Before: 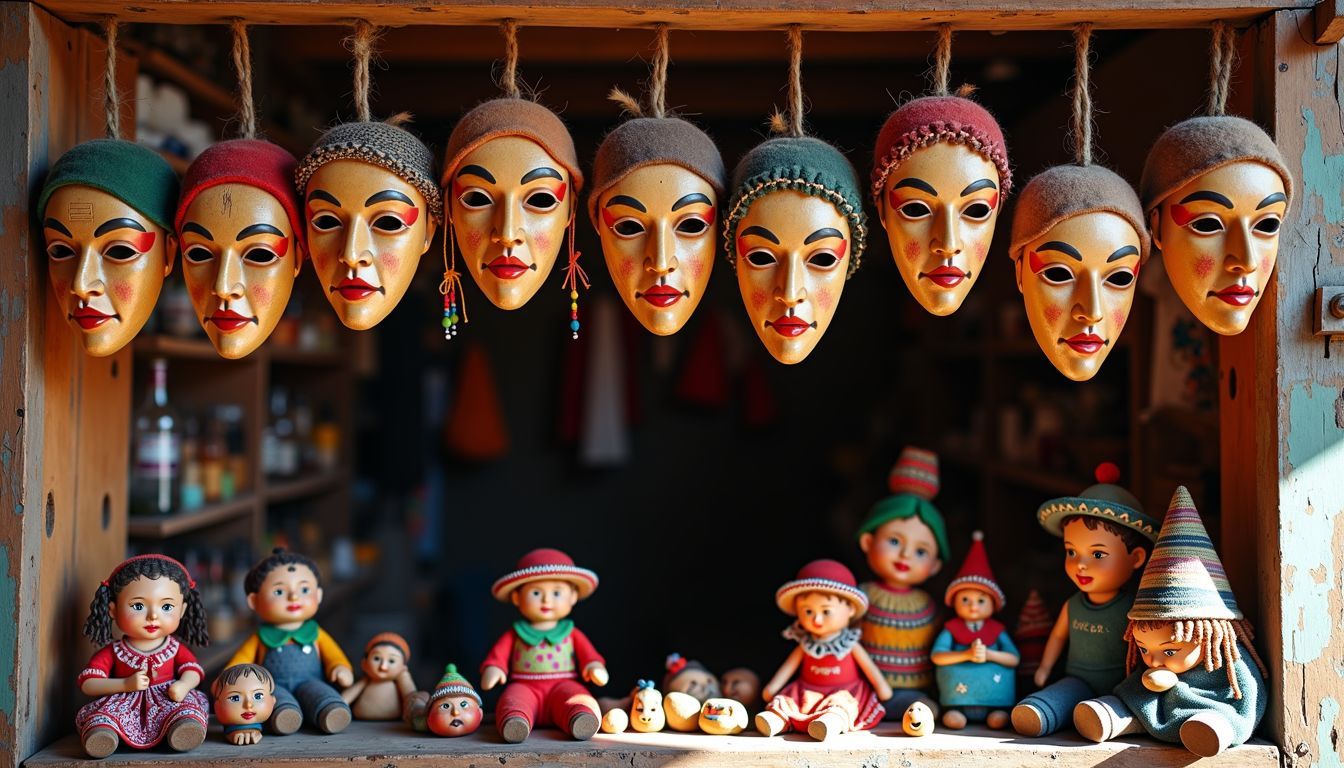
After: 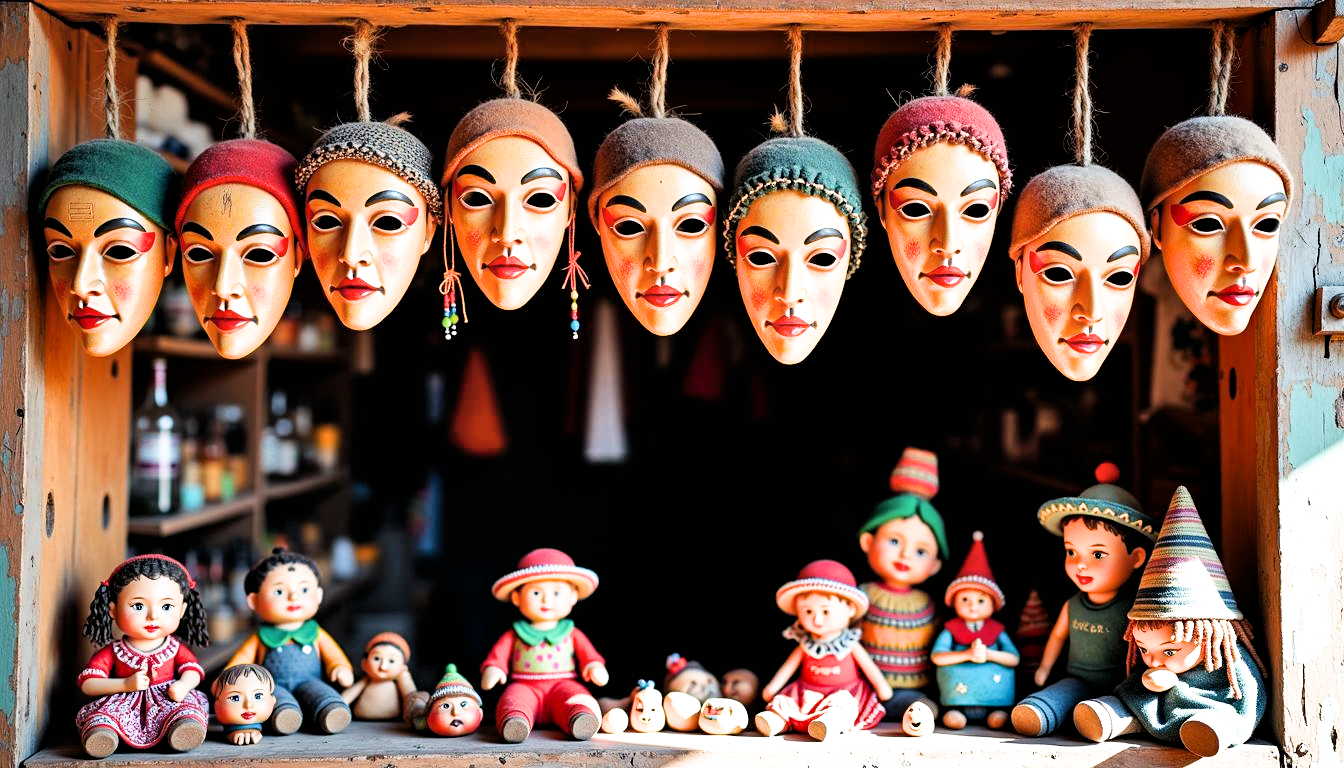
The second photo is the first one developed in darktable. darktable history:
filmic rgb: black relative exposure -5 EV, white relative exposure 3.5 EV, hardness 3.19, contrast 1.2, highlights saturation mix -50%
shadows and highlights: shadows 60, soften with gaussian
exposure: black level correction 0.001, exposure 1.3 EV, compensate highlight preservation false
